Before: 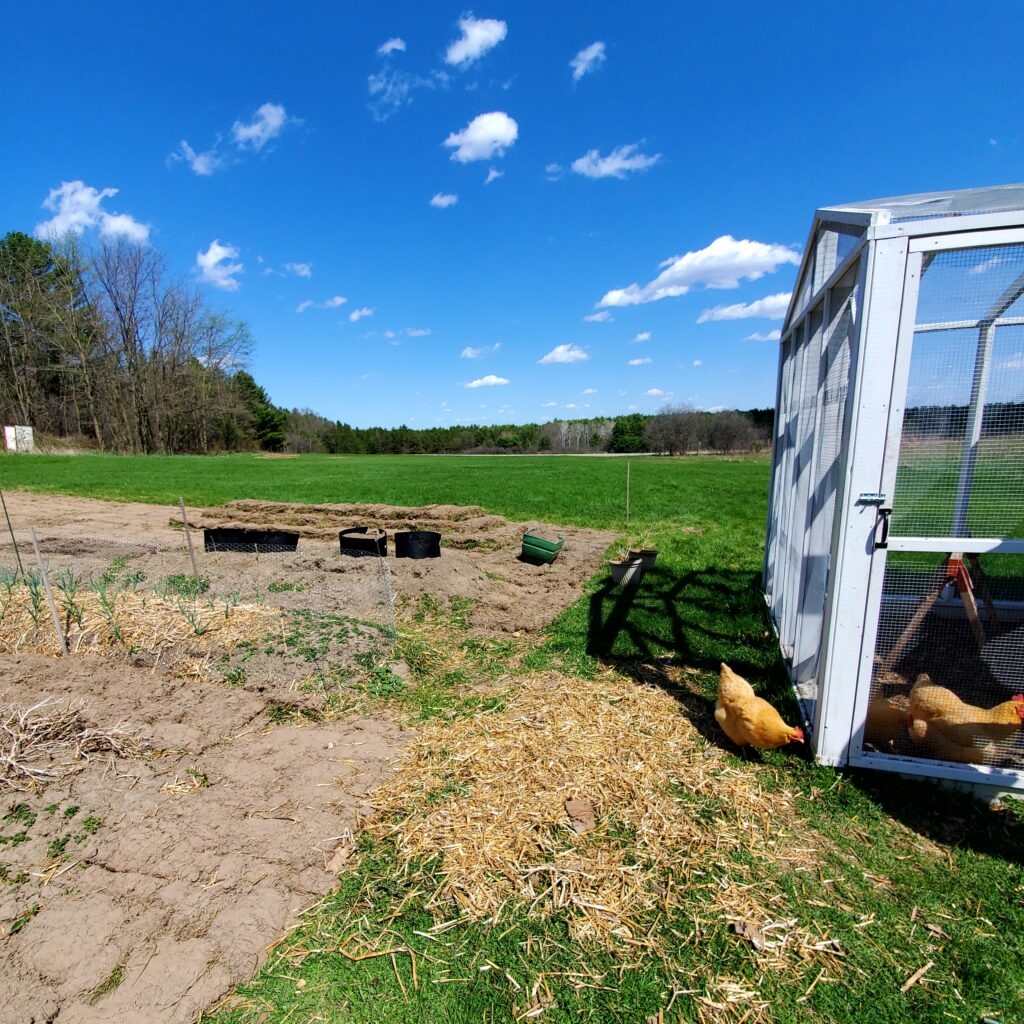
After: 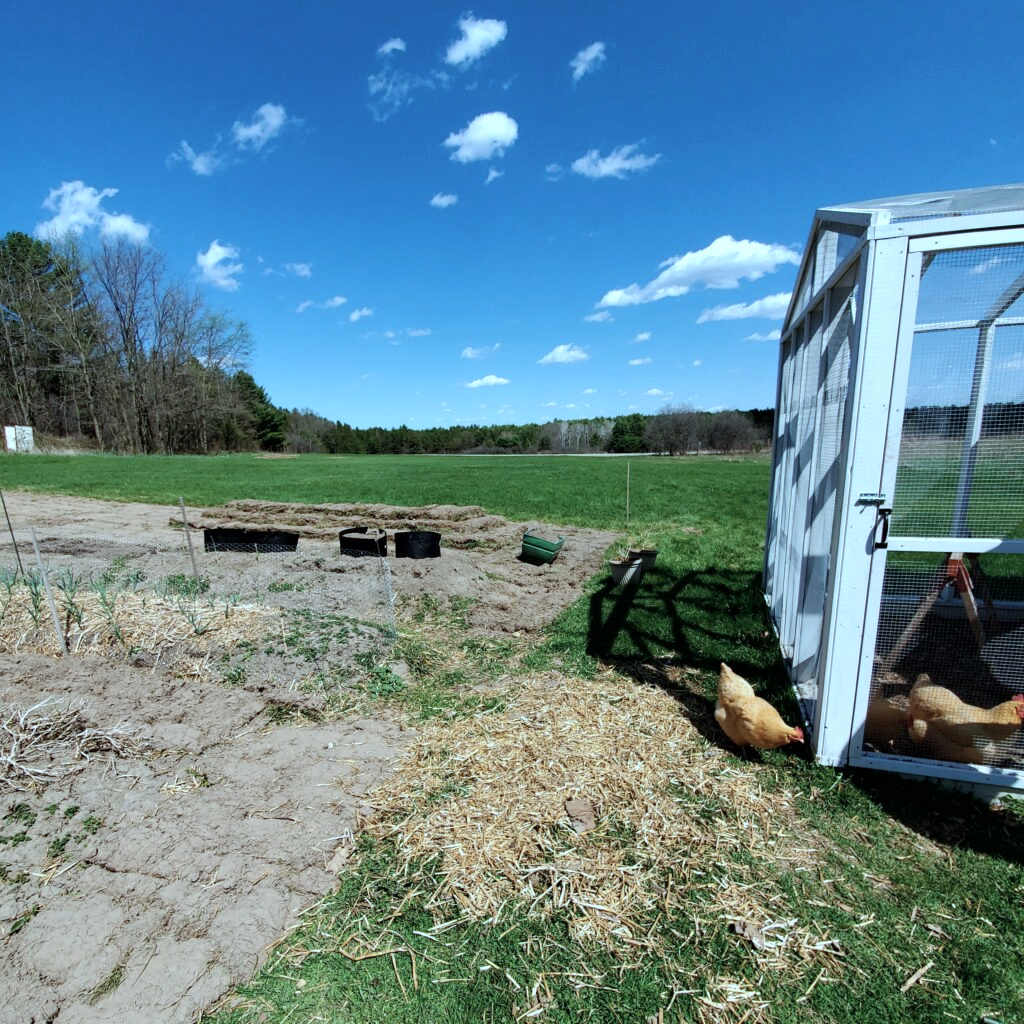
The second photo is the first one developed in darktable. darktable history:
color correction: highlights a* -12.62, highlights b* -17.83, saturation 0.715
contrast brightness saturation: contrast 0.084, saturation 0.016
tone equalizer: on, module defaults
